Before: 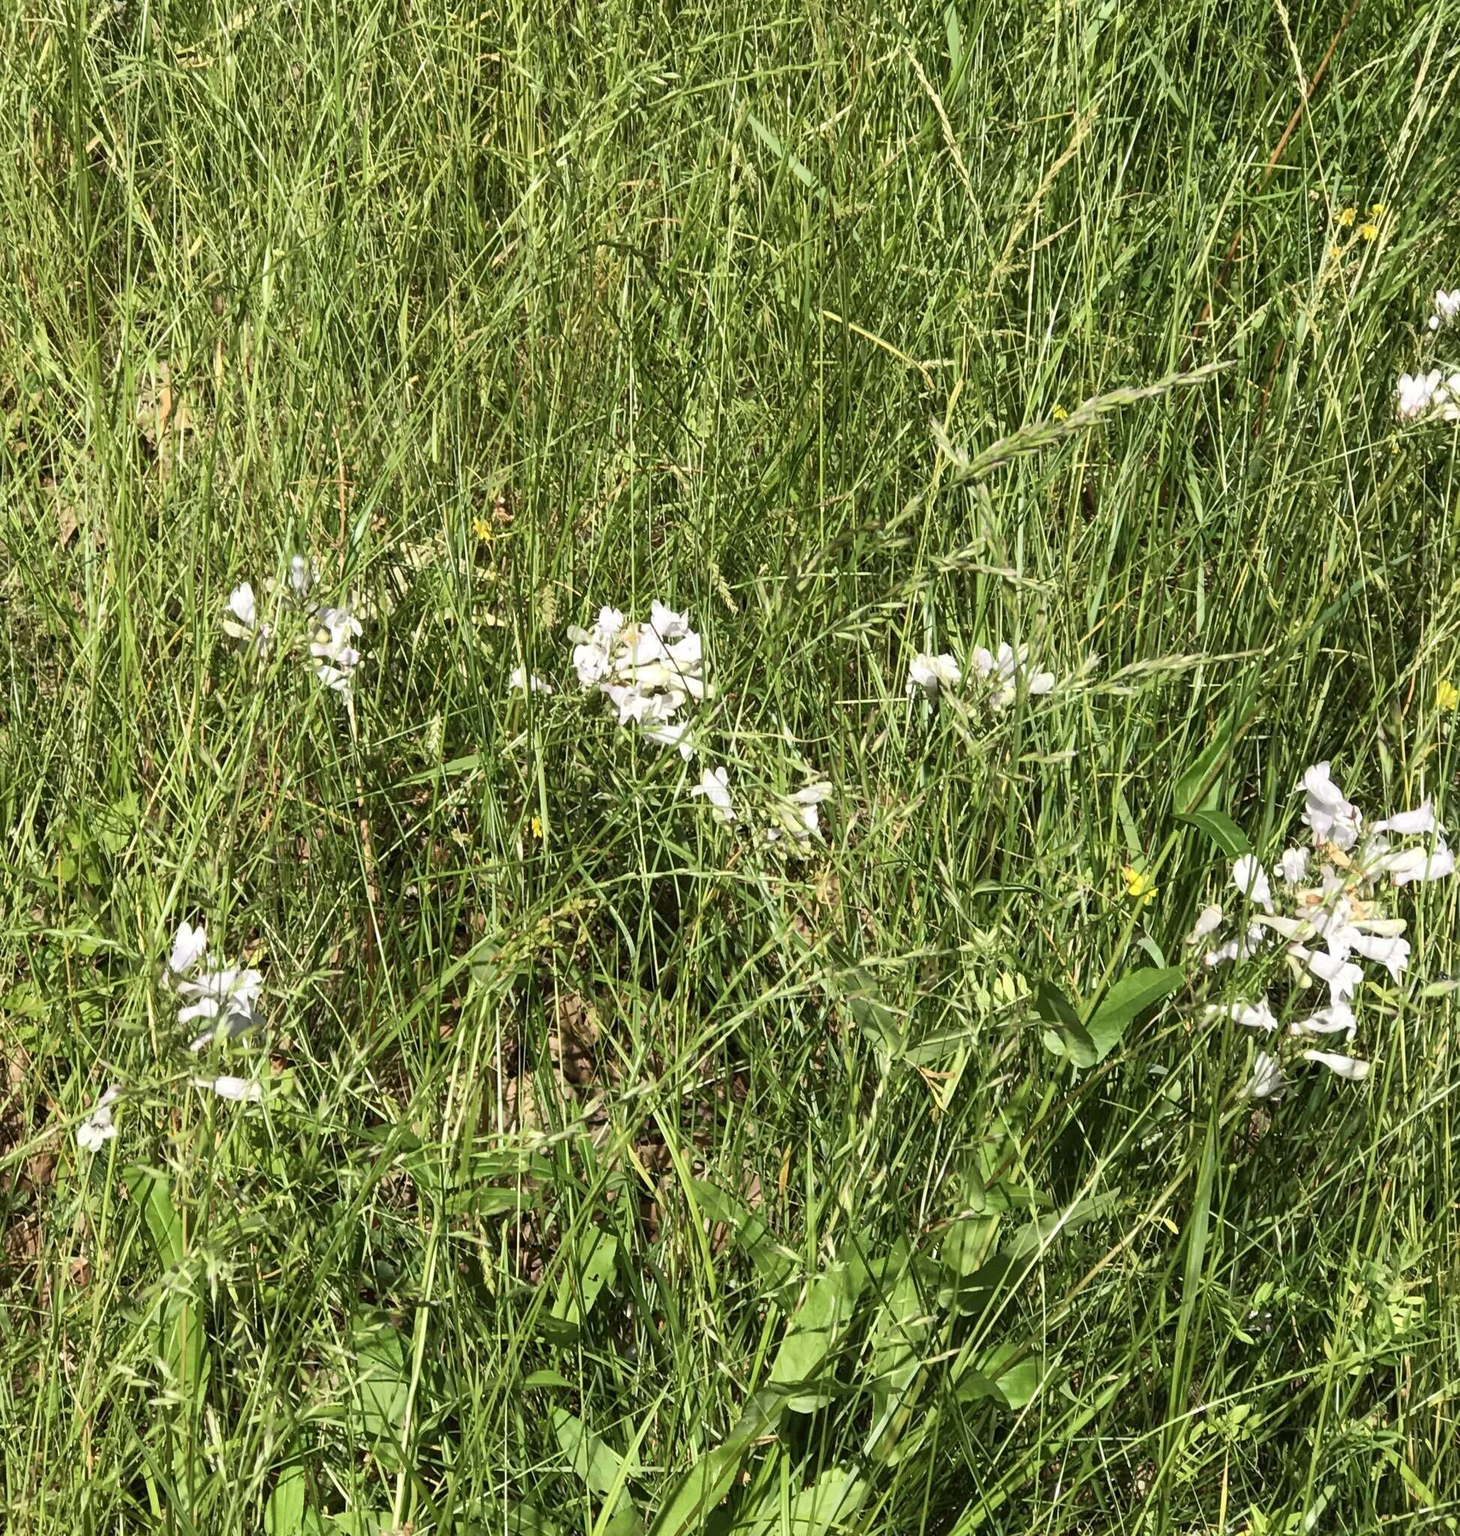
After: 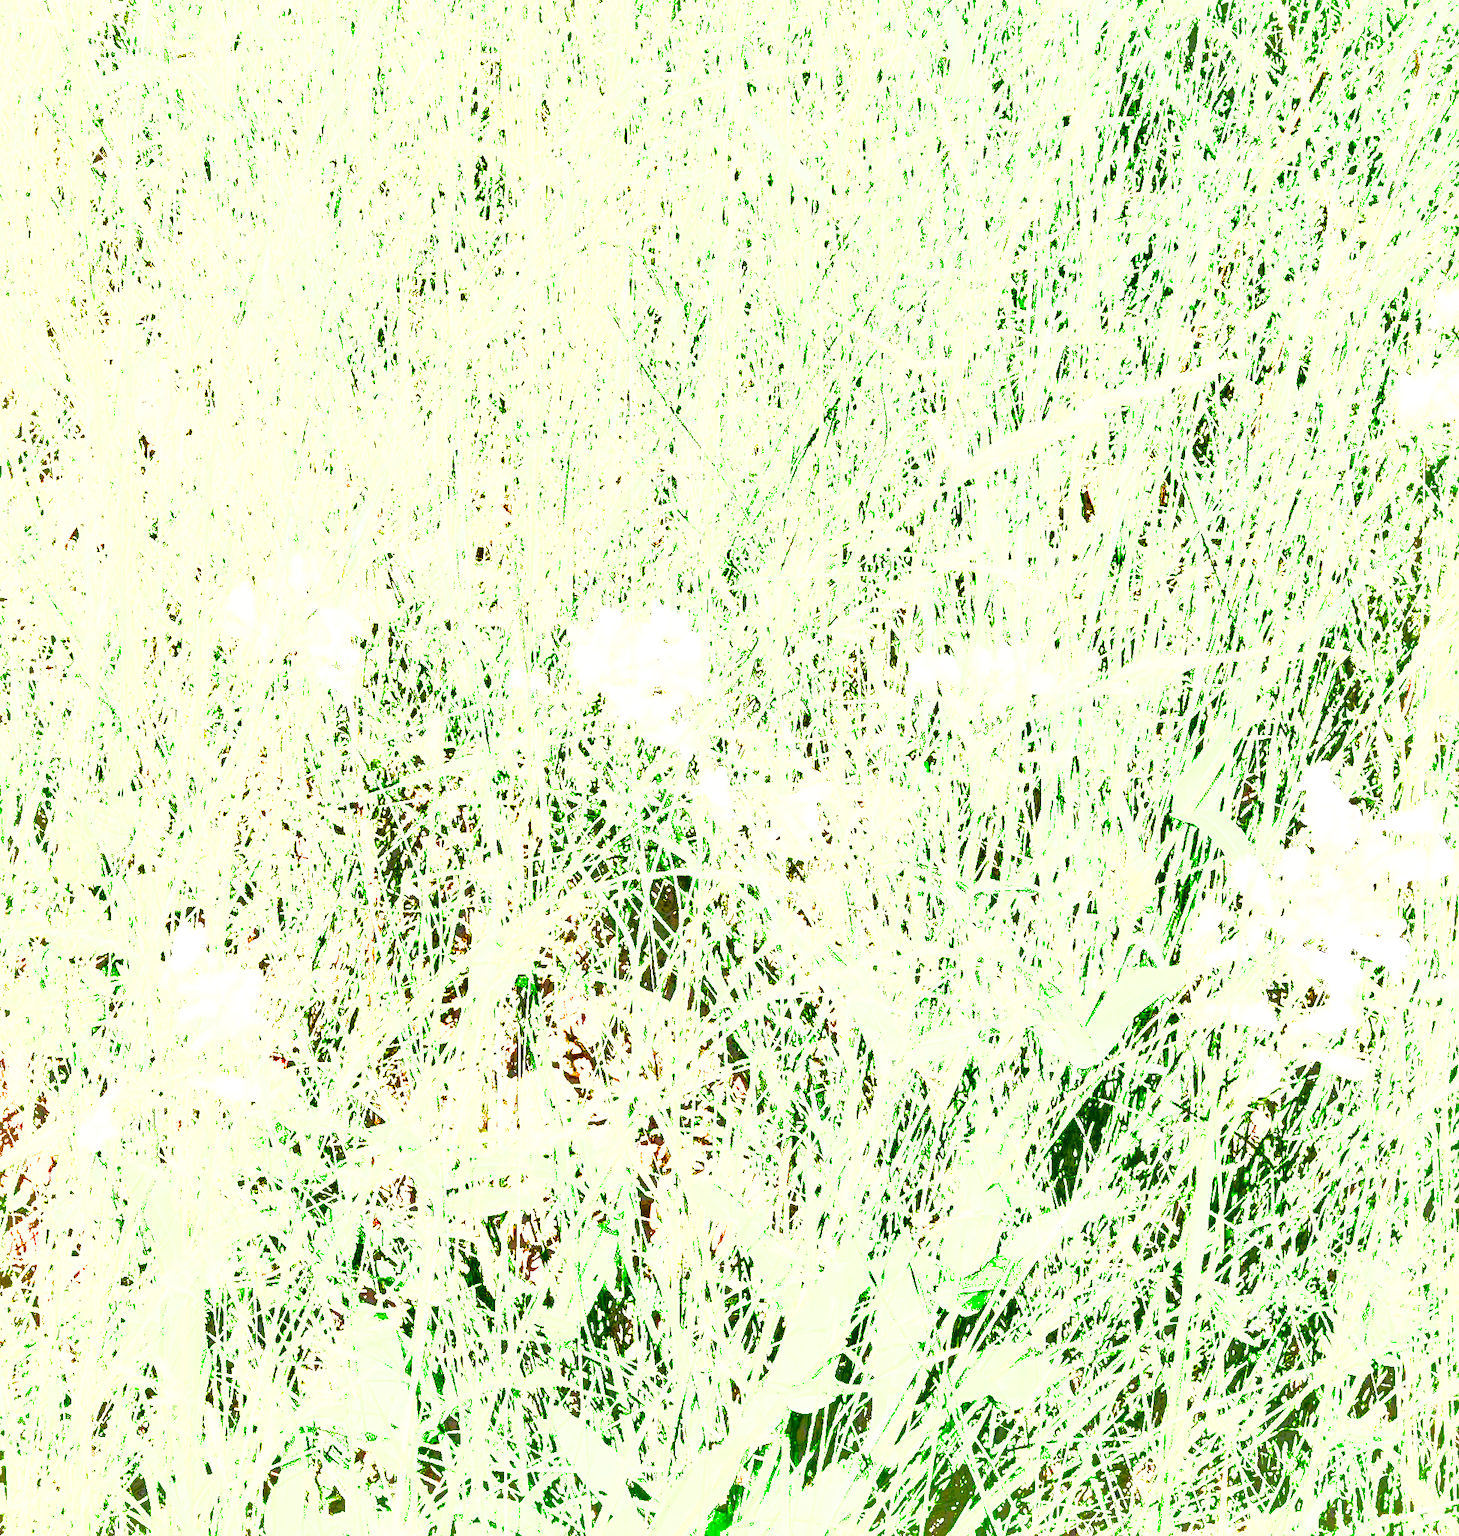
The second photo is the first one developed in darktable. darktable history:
exposure: black level correction 0, exposure 4.063 EV, compensate exposure bias true, compensate highlight preservation false
tone equalizer: -8 EV -0.732 EV, -7 EV -0.719 EV, -6 EV -0.59 EV, -5 EV -0.365 EV, -3 EV 0.398 EV, -2 EV 0.6 EV, -1 EV 0.68 EV, +0 EV 0.74 EV
shadows and highlights: shadows 38.75, highlights -73.99
local contrast: highlights 101%, shadows 103%, detail 119%, midtone range 0.2
